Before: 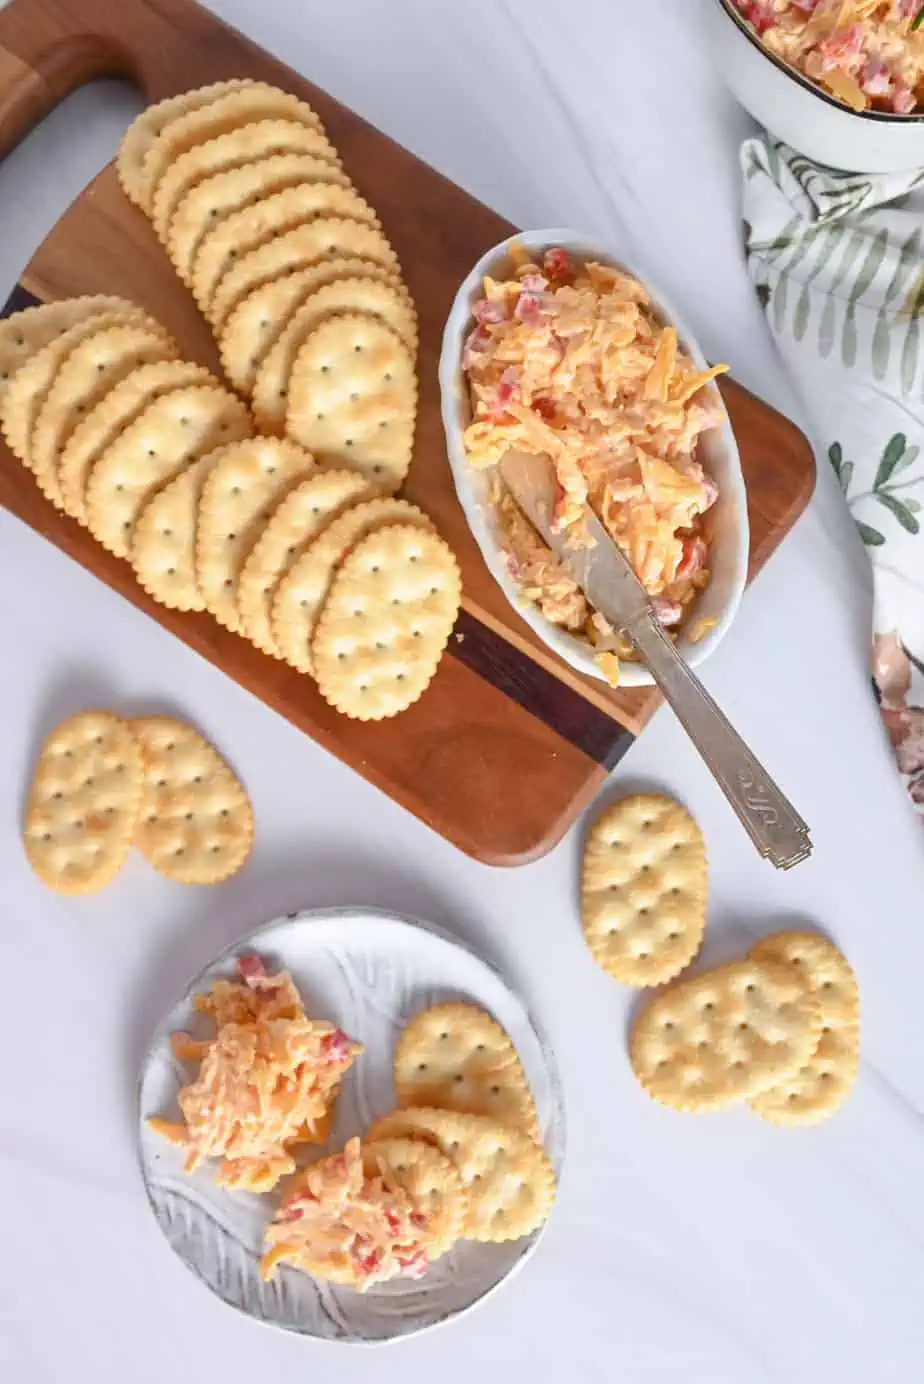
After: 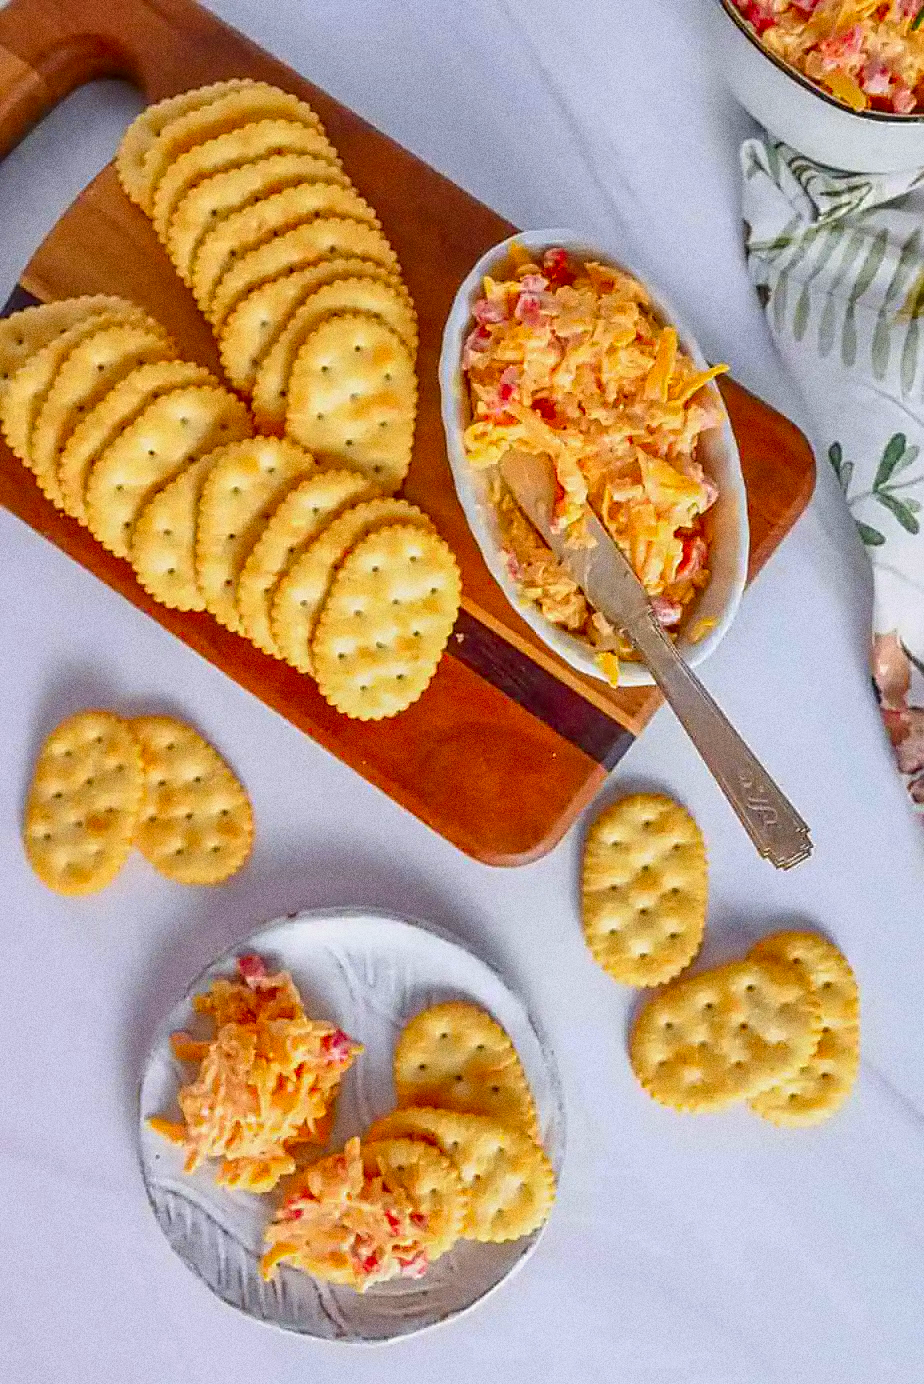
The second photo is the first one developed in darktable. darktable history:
color contrast: green-magenta contrast 1.55, blue-yellow contrast 1.83
contrast brightness saturation: contrast 0.1, brightness 0.02, saturation 0.02
sharpen: amount 0.575
grain: coarseness 0.09 ISO, strength 40%
tone equalizer: -8 EV 0.25 EV, -7 EV 0.417 EV, -6 EV 0.417 EV, -5 EV 0.25 EV, -3 EV -0.25 EV, -2 EV -0.417 EV, -1 EV -0.417 EV, +0 EV -0.25 EV, edges refinement/feathering 500, mask exposure compensation -1.57 EV, preserve details guided filter
local contrast: on, module defaults
